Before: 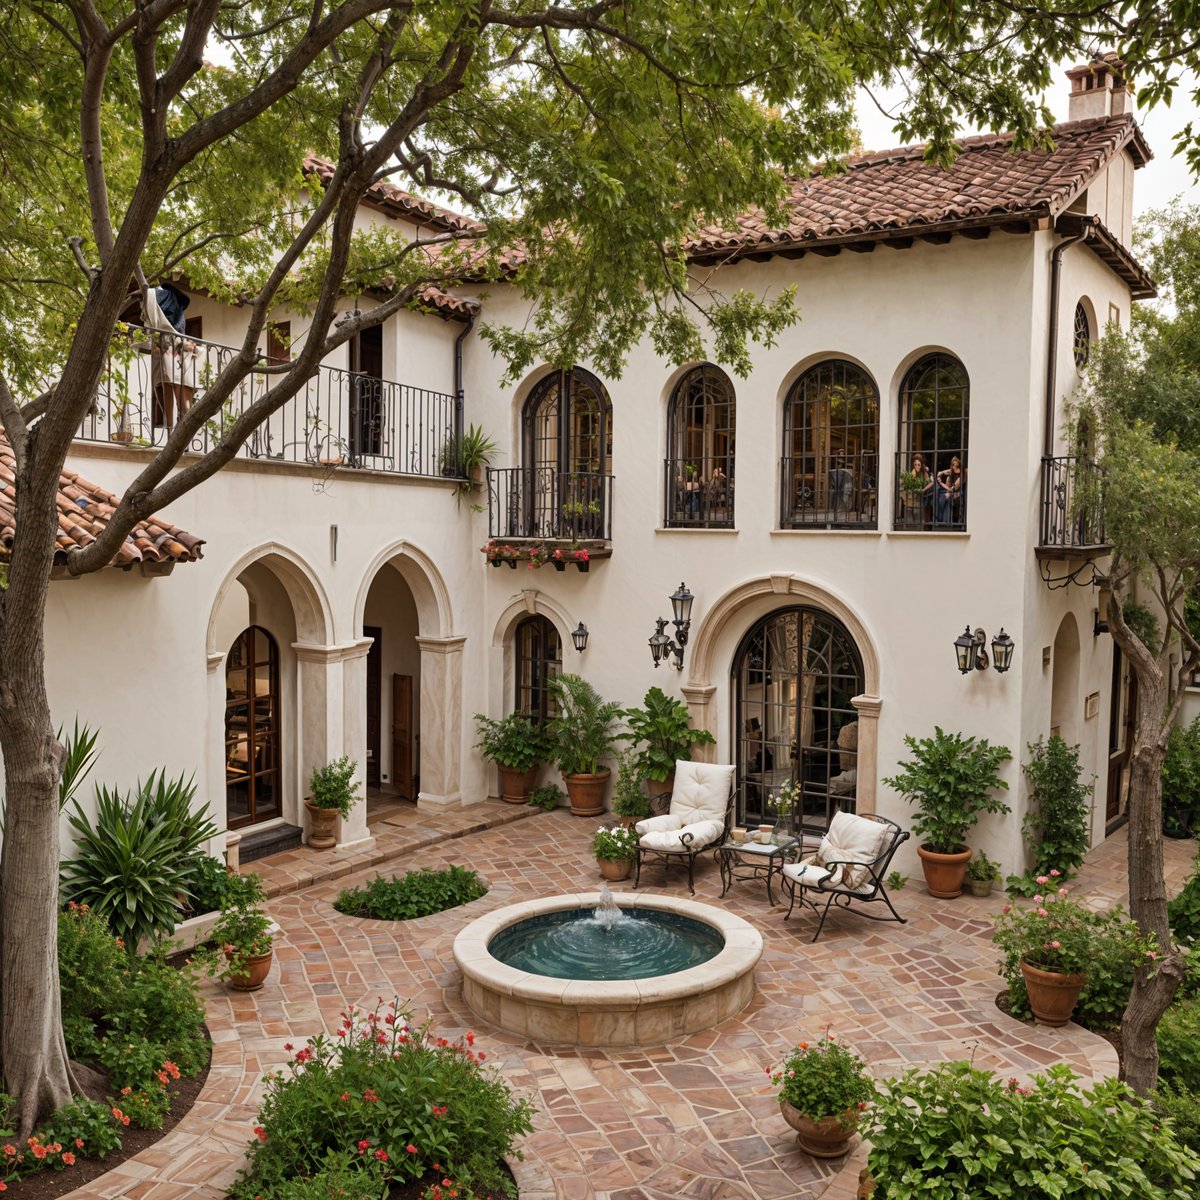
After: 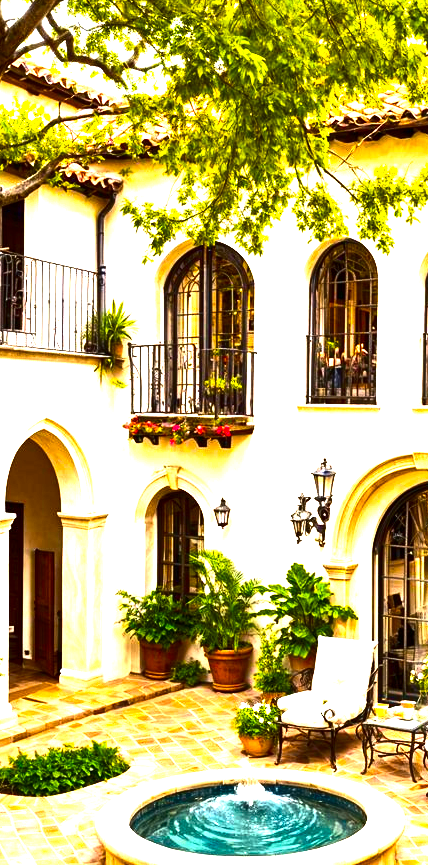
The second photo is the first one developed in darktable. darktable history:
crop and rotate: left 29.91%, top 10.406%, right 34.406%, bottom 17.509%
color balance rgb: linear chroma grading › shadows 9.849%, linear chroma grading › highlights 11.035%, linear chroma grading › global chroma 15.104%, linear chroma grading › mid-tones 14.774%, perceptual saturation grading › global saturation 14.986%, perceptual brilliance grading › global brilliance 34.845%, perceptual brilliance grading › highlights 49.892%, perceptual brilliance grading › mid-tones 59.898%, perceptual brilliance grading › shadows 34.151%
contrast brightness saturation: contrast 0.186, brightness -0.102, saturation 0.214
